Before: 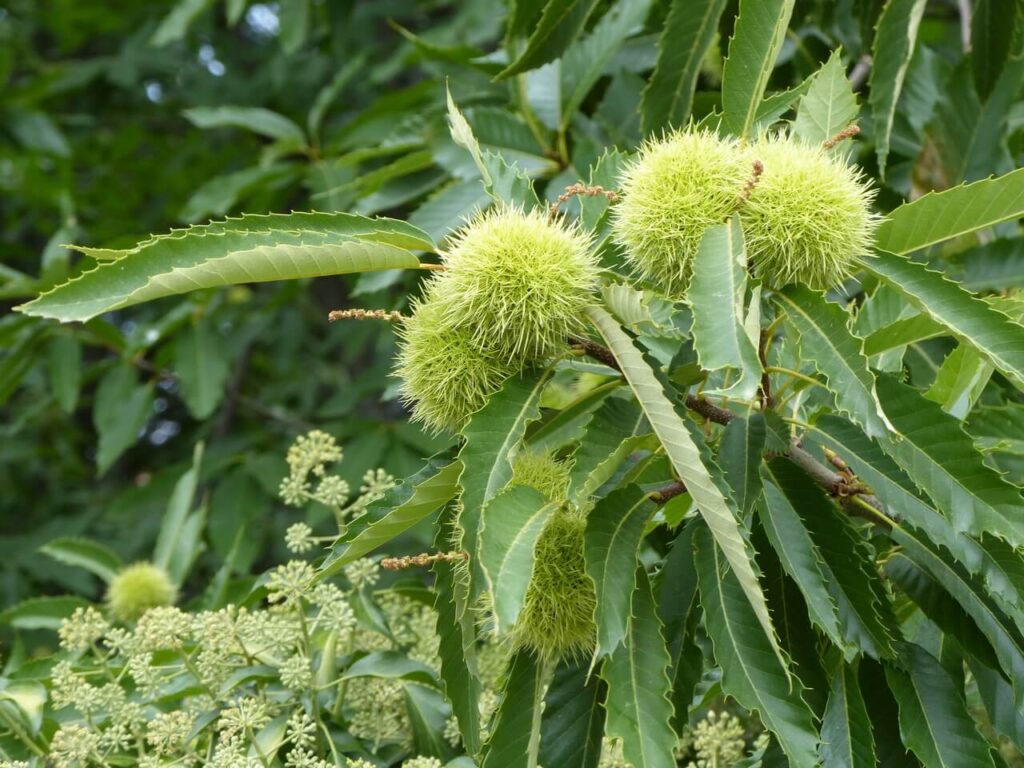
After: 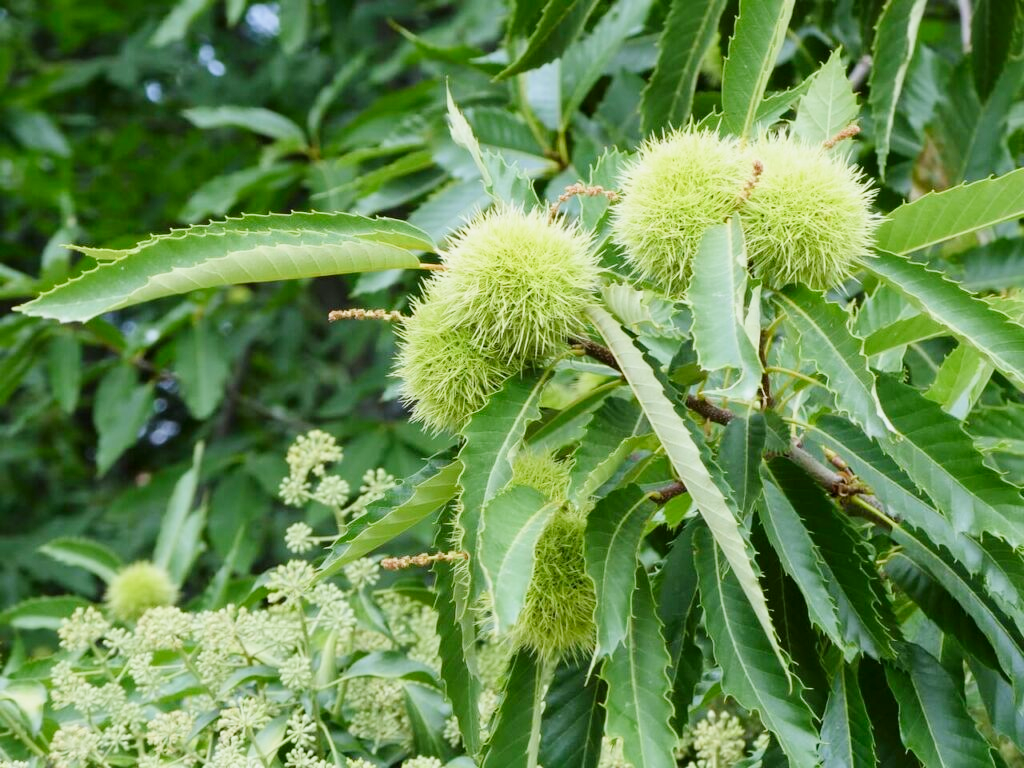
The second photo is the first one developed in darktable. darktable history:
contrast brightness saturation: contrast 0.07, brightness -0.13, saturation 0.06
color calibration: illuminant as shot in camera, x 0.358, y 0.373, temperature 4628.91 K
exposure: black level correction -0.002, exposure 1.115 EV, compensate highlight preservation false
filmic rgb: black relative exposure -7.65 EV, white relative exposure 4.56 EV, hardness 3.61
